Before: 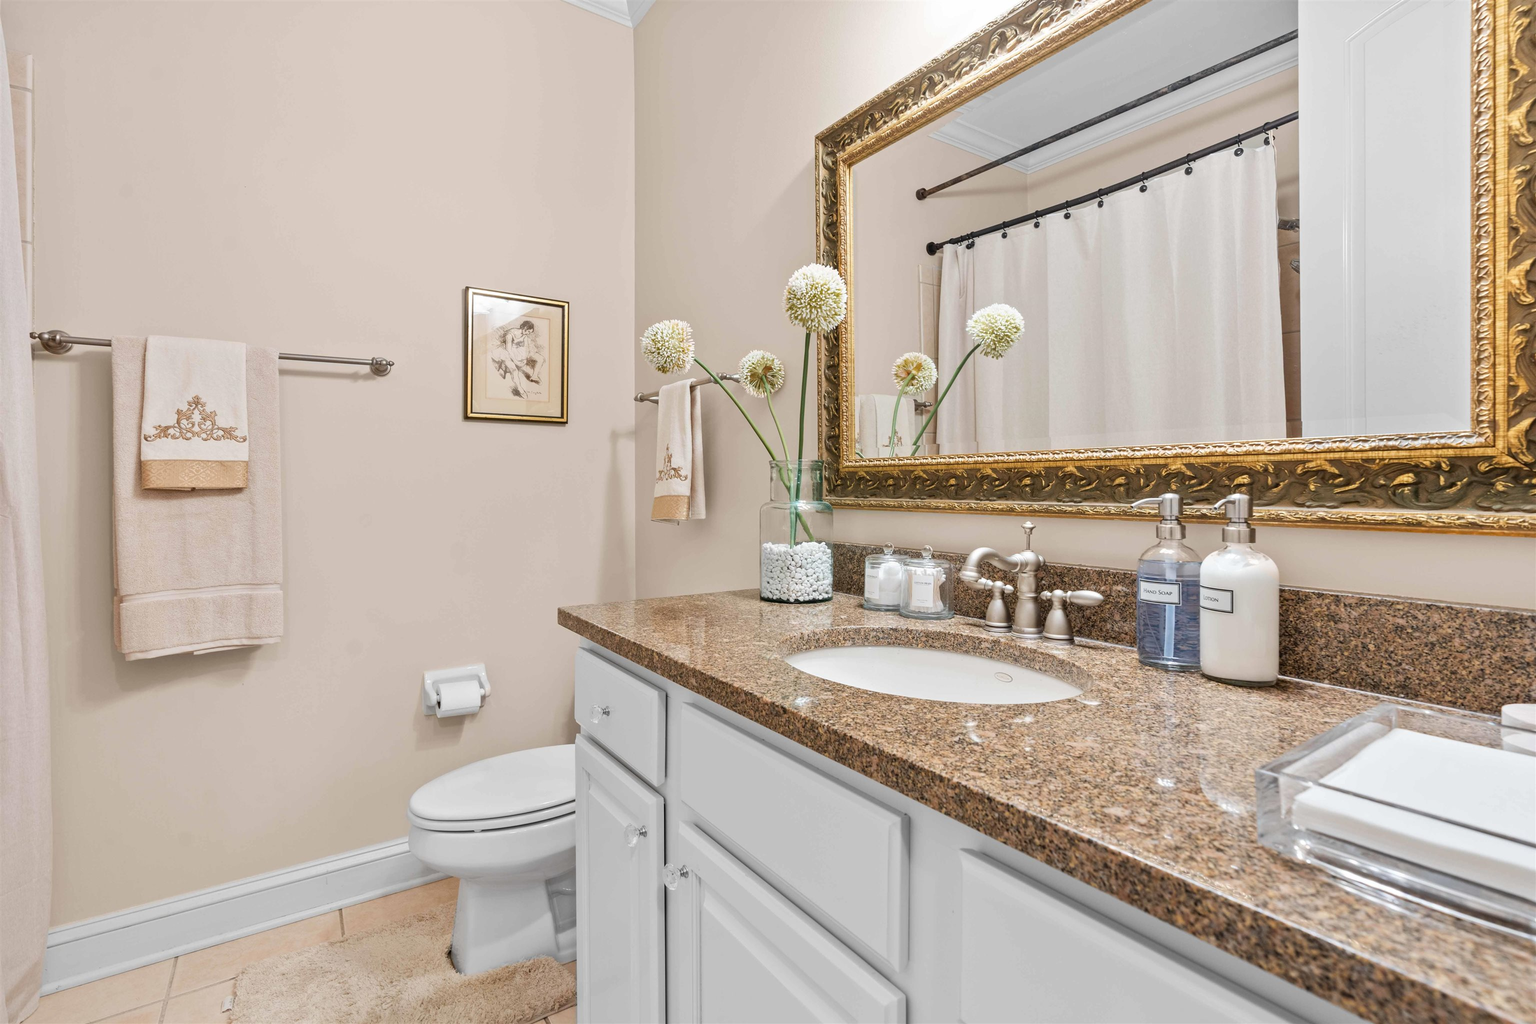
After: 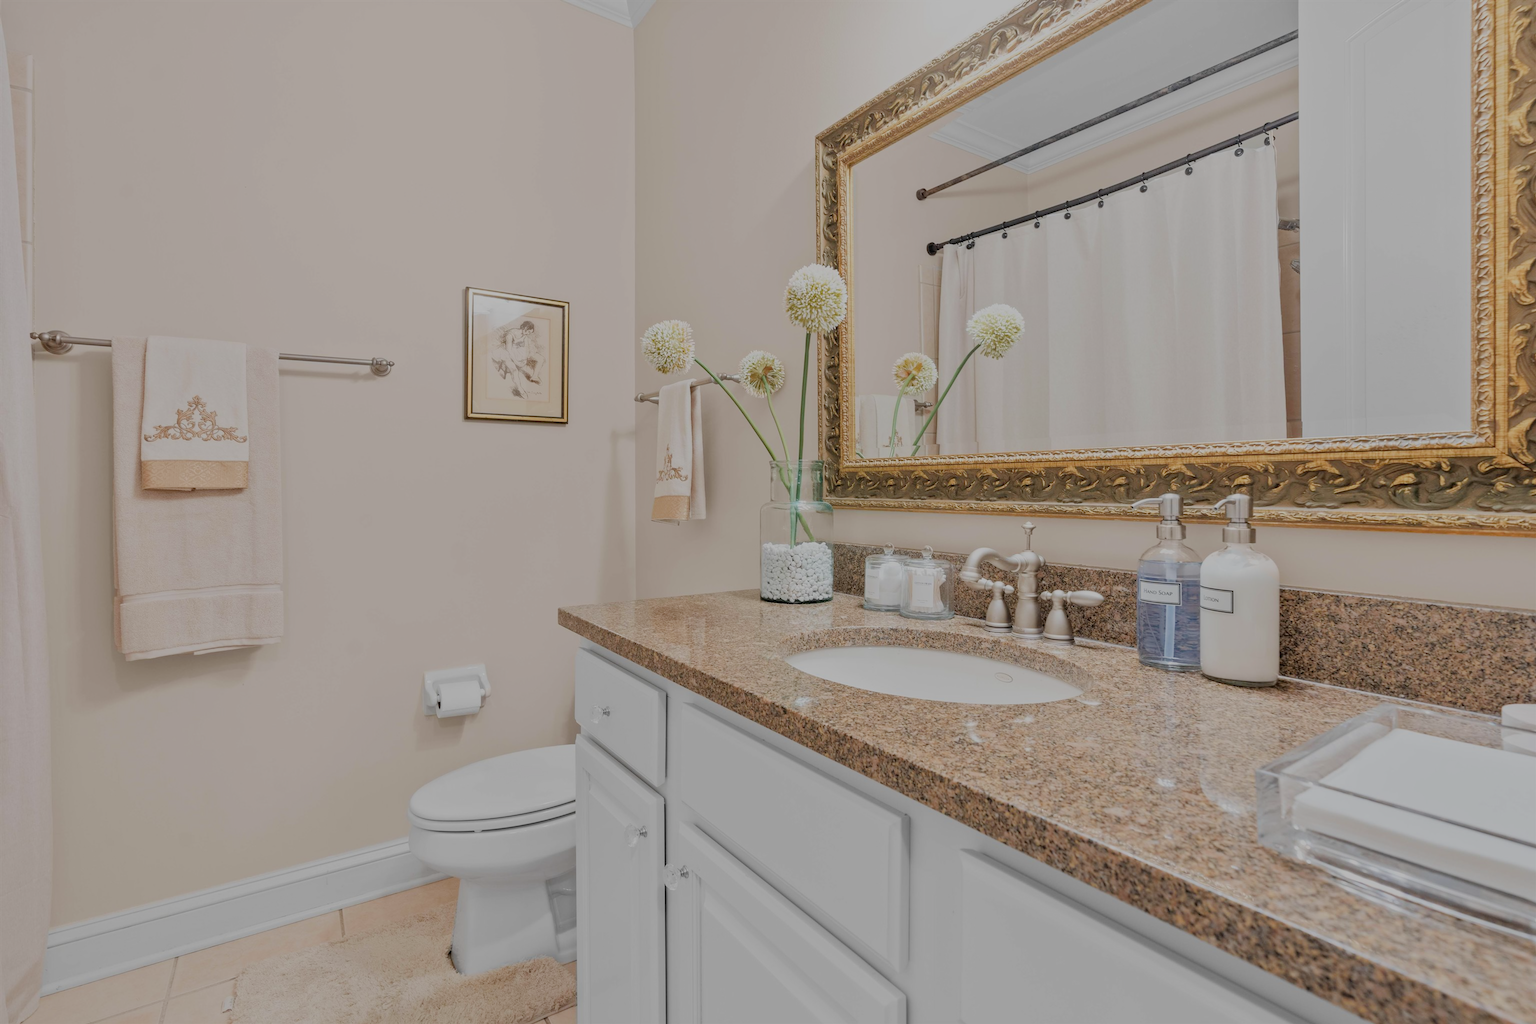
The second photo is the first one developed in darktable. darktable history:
filmic rgb: middle gray luminance 2.55%, black relative exposure -9.86 EV, white relative exposure 6.99 EV, dynamic range scaling 9.59%, target black luminance 0%, hardness 3.19, latitude 43.53%, contrast 0.68, highlights saturation mix 4.77%, shadows ↔ highlights balance 13.63%, iterations of high-quality reconstruction 0
